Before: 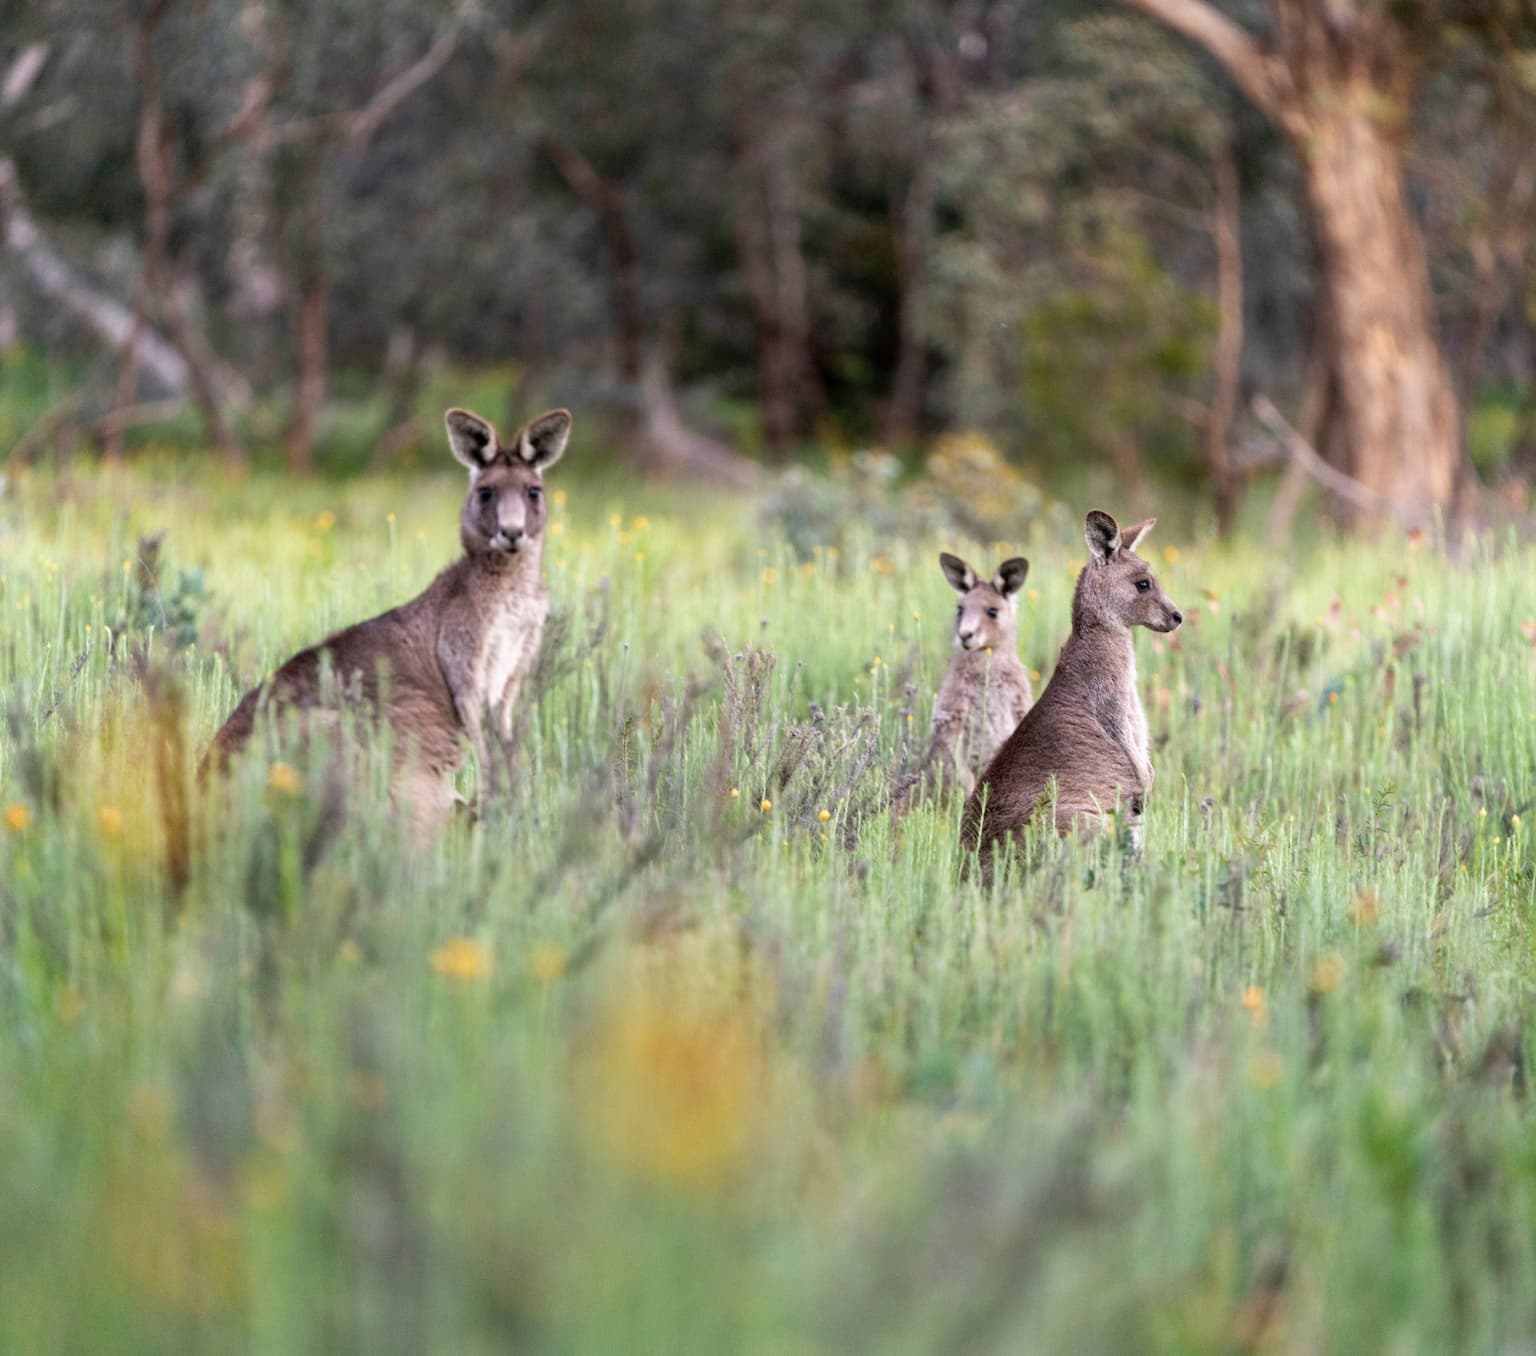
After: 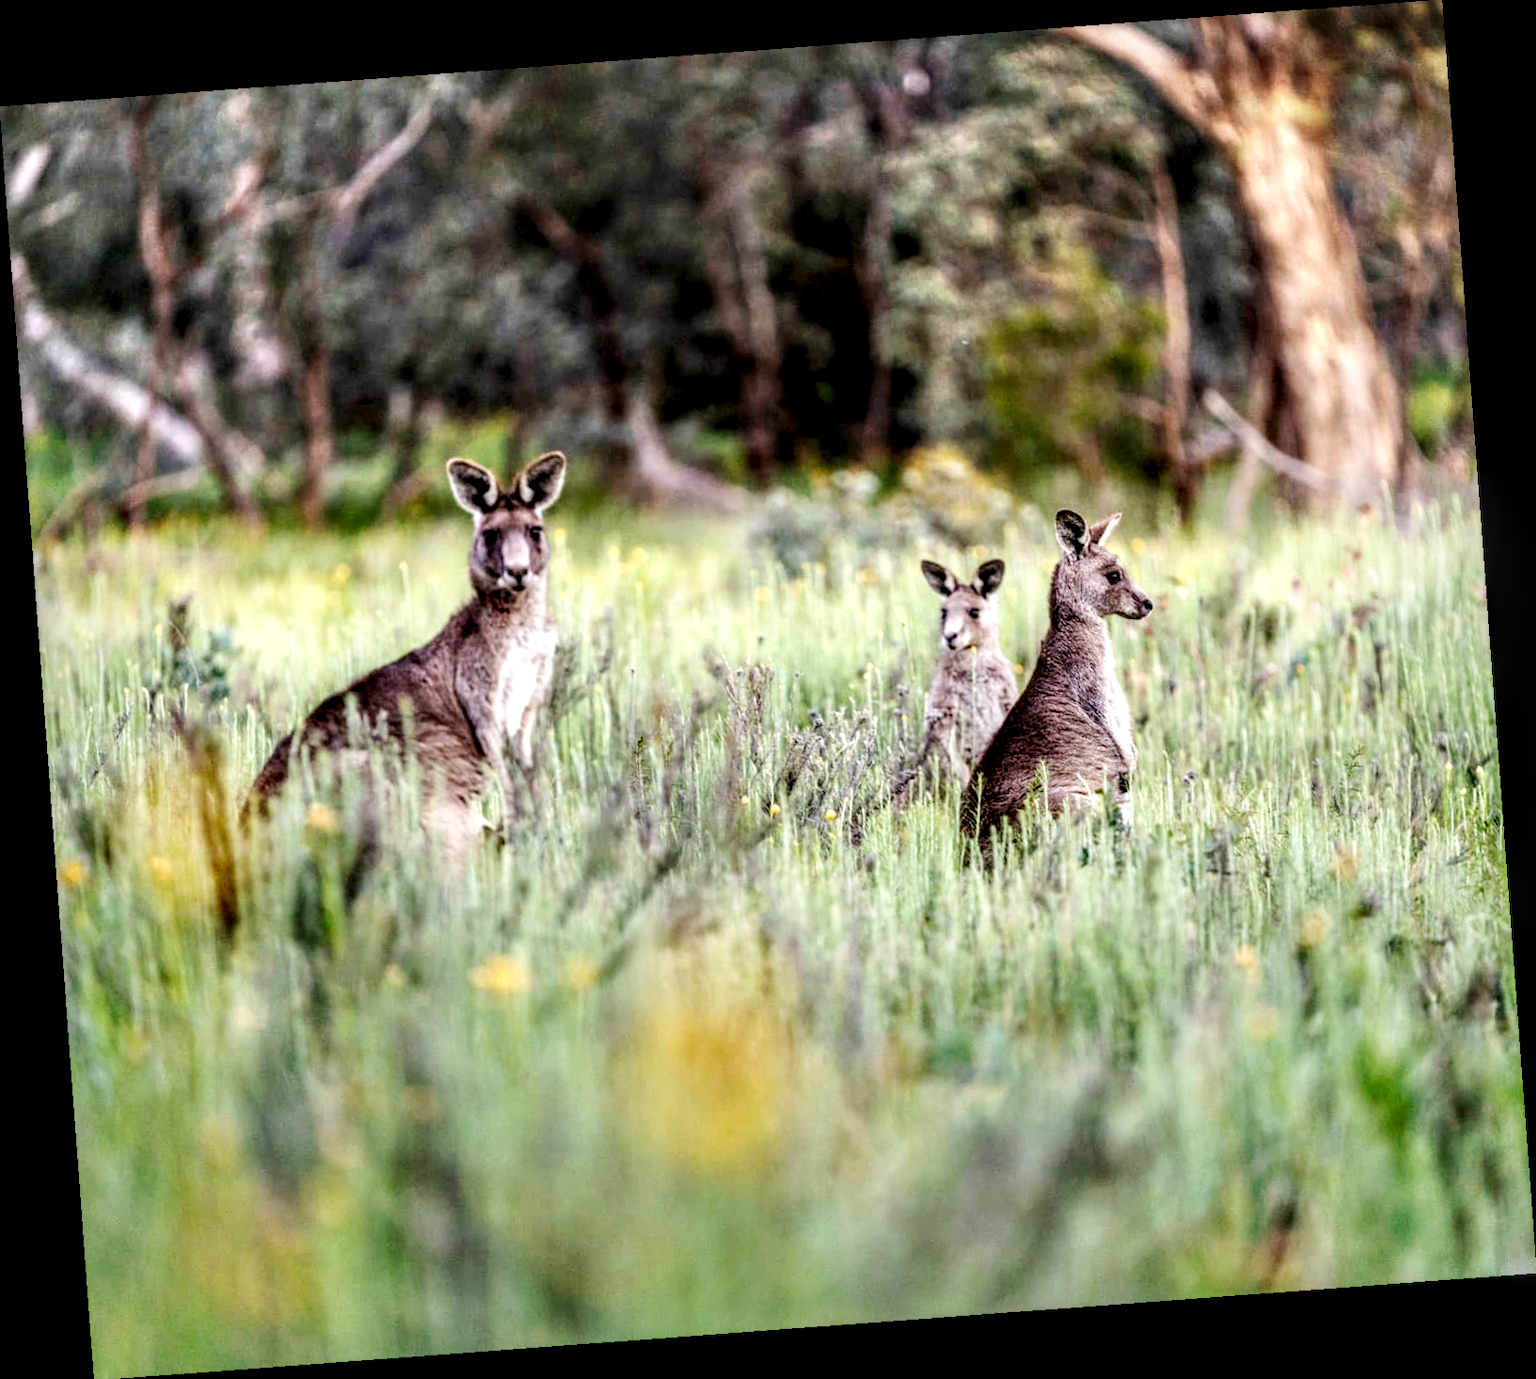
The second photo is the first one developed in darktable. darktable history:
local contrast: highlights 19%, detail 186%
base curve: curves: ch0 [(0, 0) (0.036, 0.025) (0.121, 0.166) (0.206, 0.329) (0.605, 0.79) (1, 1)], preserve colors none
exposure: black level correction 0.001, exposure -0.125 EV, compensate exposure bias true, compensate highlight preservation false
rotate and perspective: rotation -4.25°, automatic cropping off
